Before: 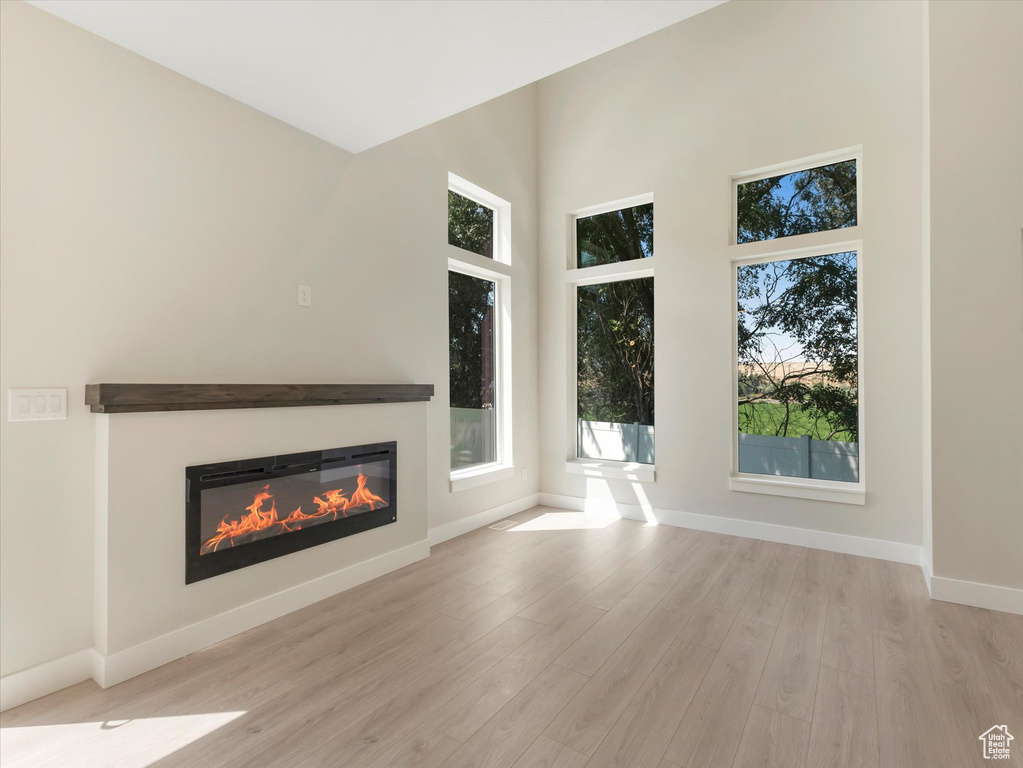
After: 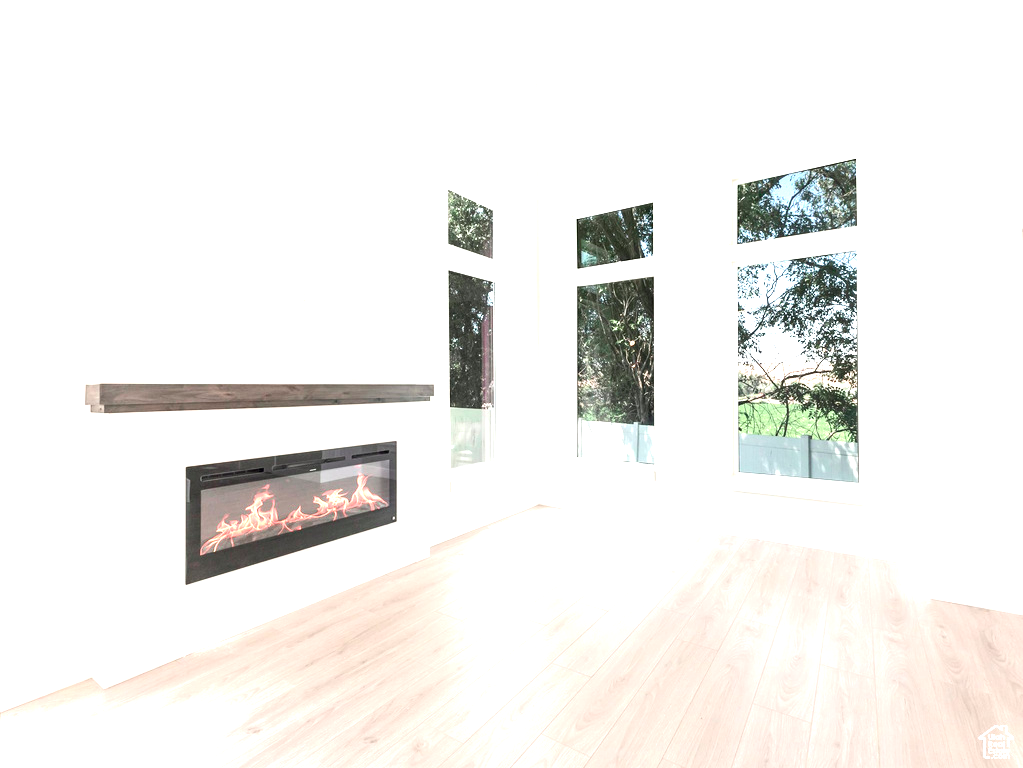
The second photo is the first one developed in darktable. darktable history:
shadows and highlights: shadows -12.5, white point adjustment 4, highlights 28.33
exposure: black level correction 0.001, exposure 1.646 EV, compensate exposure bias true, compensate highlight preservation false
color contrast: blue-yellow contrast 0.62
